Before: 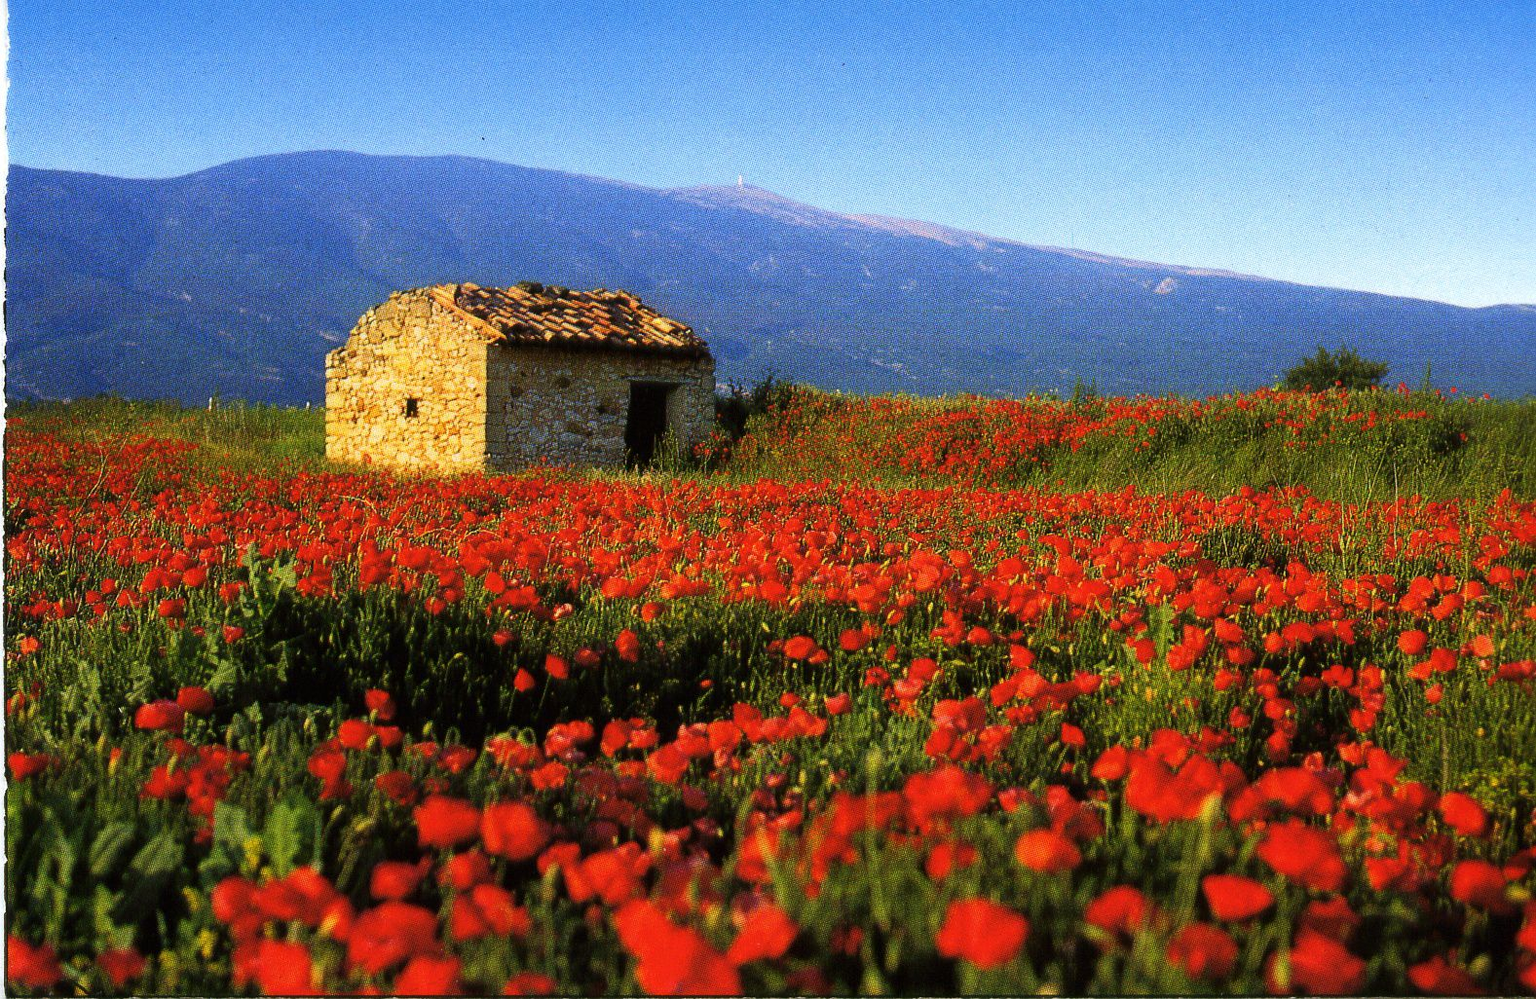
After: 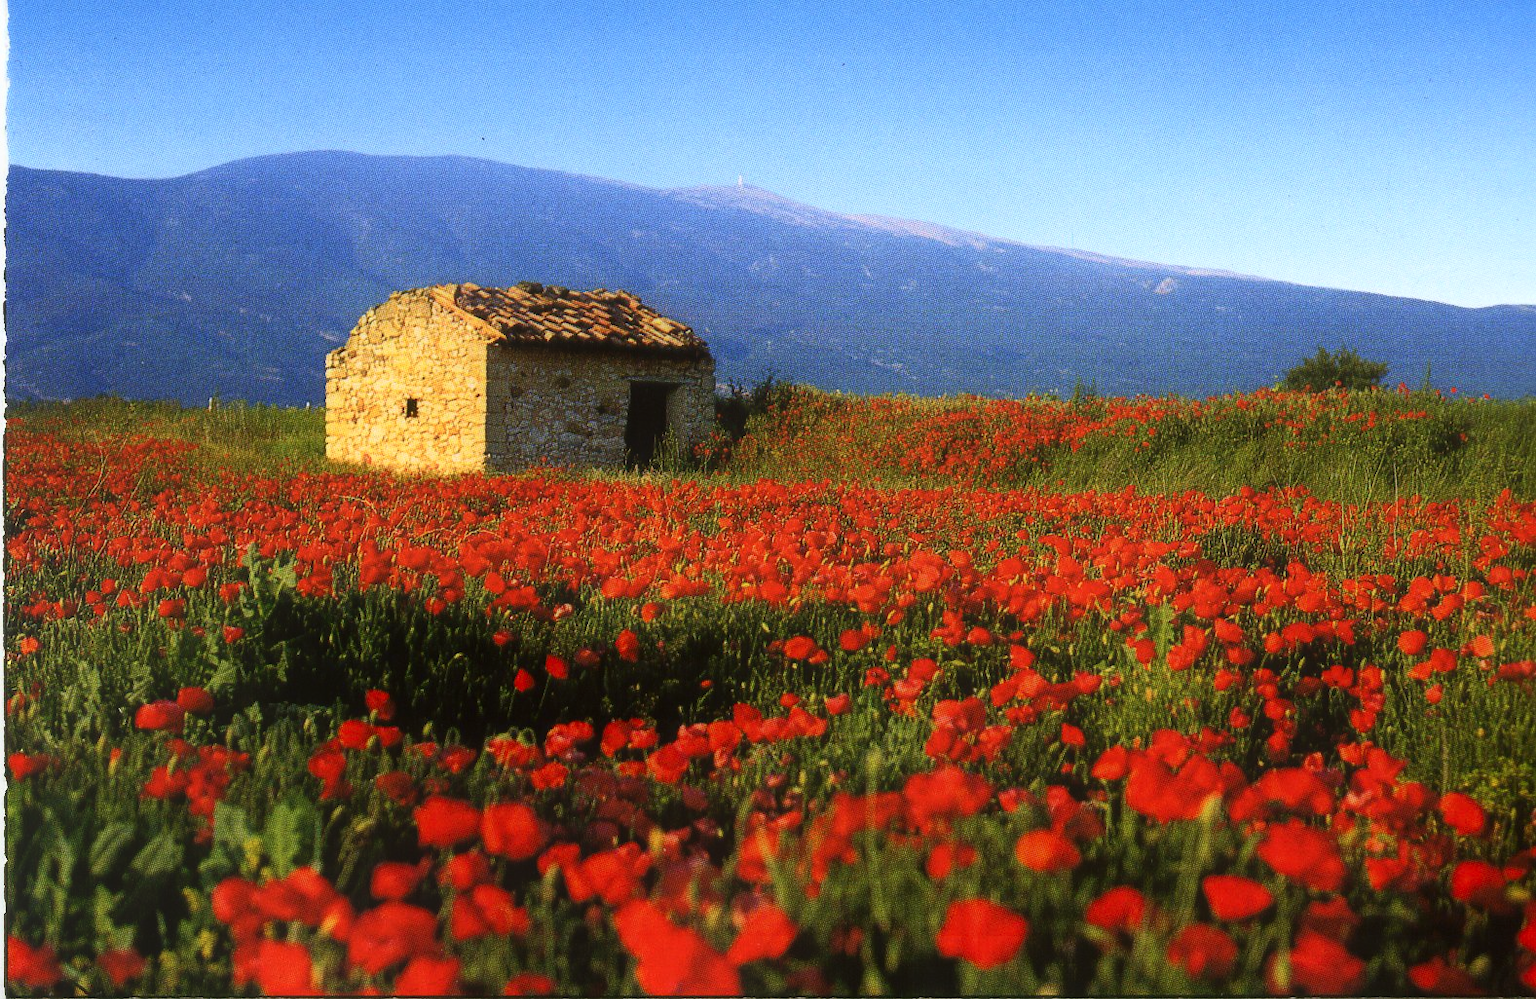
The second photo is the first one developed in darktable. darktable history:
contrast equalizer: y [[0.6 ×6], [0.55 ×6], [0 ×6], [0 ×6], [0 ×6]], mix -0.997
local contrast: on, module defaults
contrast brightness saturation: contrast 0.153, brightness 0.044
